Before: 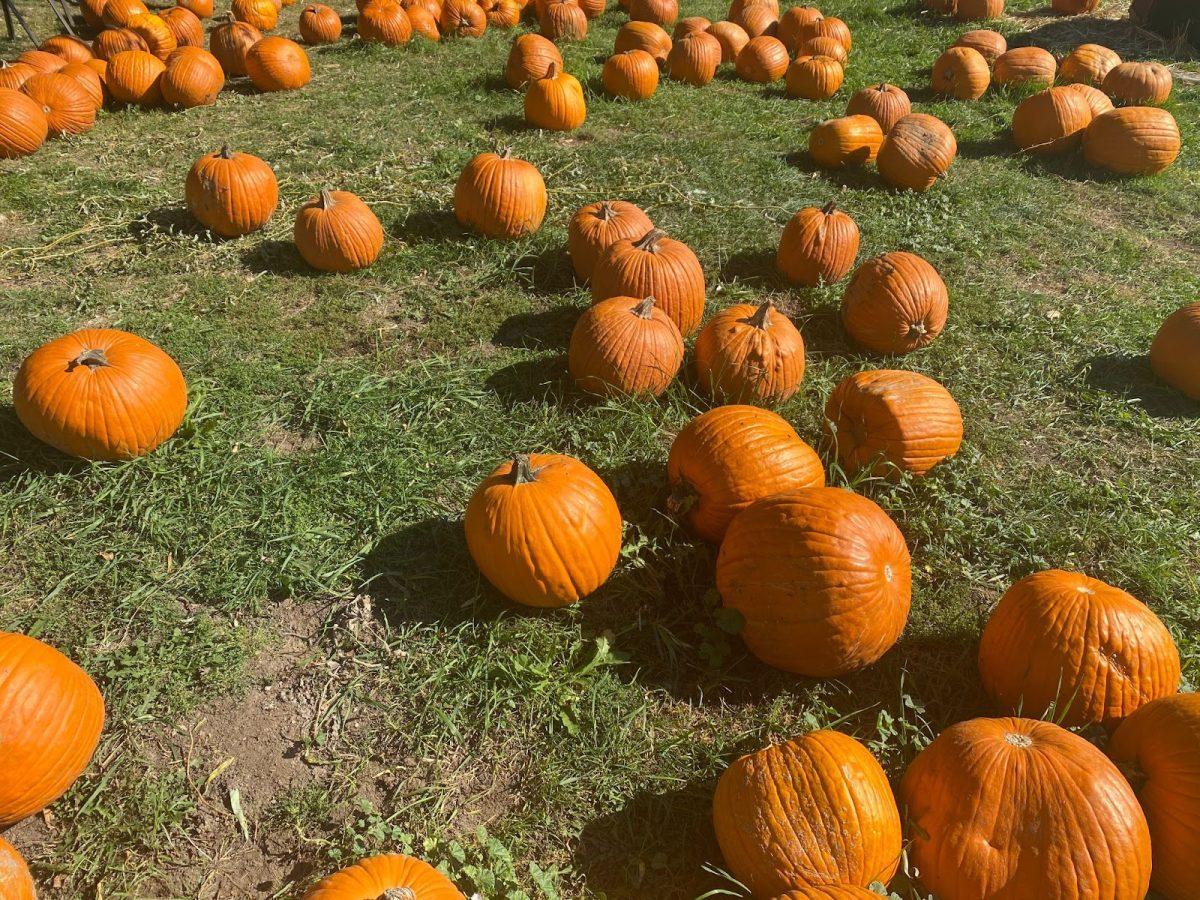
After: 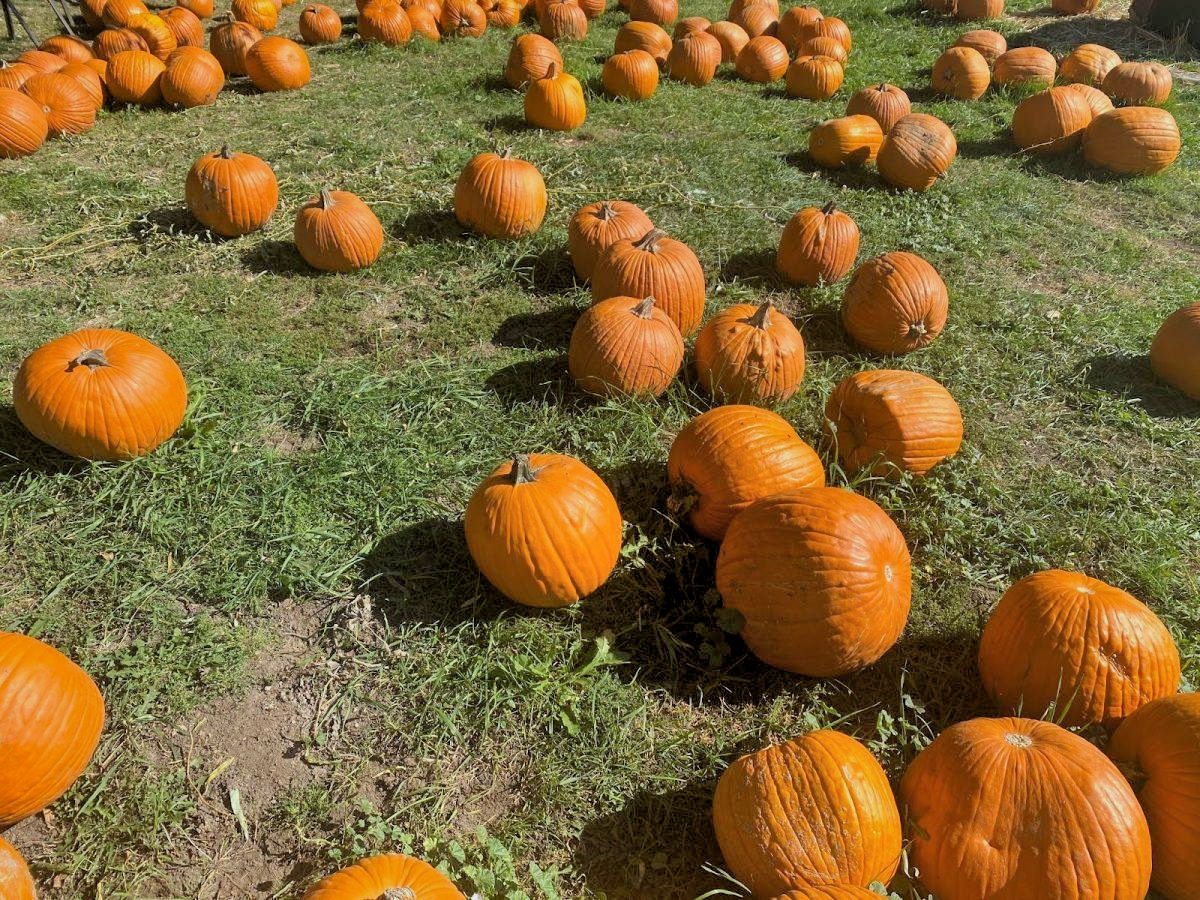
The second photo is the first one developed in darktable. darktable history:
filmic rgb: black relative exposure -15 EV, white relative exposure 3 EV, threshold 6 EV, target black luminance 0%, hardness 9.27, latitude 99%, contrast 0.912, shadows ↔ highlights balance 0.505%, add noise in highlights 0, color science v3 (2019), use custom middle-gray values true, iterations of high-quality reconstruction 0, contrast in highlights soft, enable highlight reconstruction true
white balance: red 0.967, blue 1.049
shadows and highlights: shadows color adjustment 97.66%, soften with gaussian
rgb levels: levels [[0.01, 0.419, 0.839], [0, 0.5, 1], [0, 0.5, 1]]
